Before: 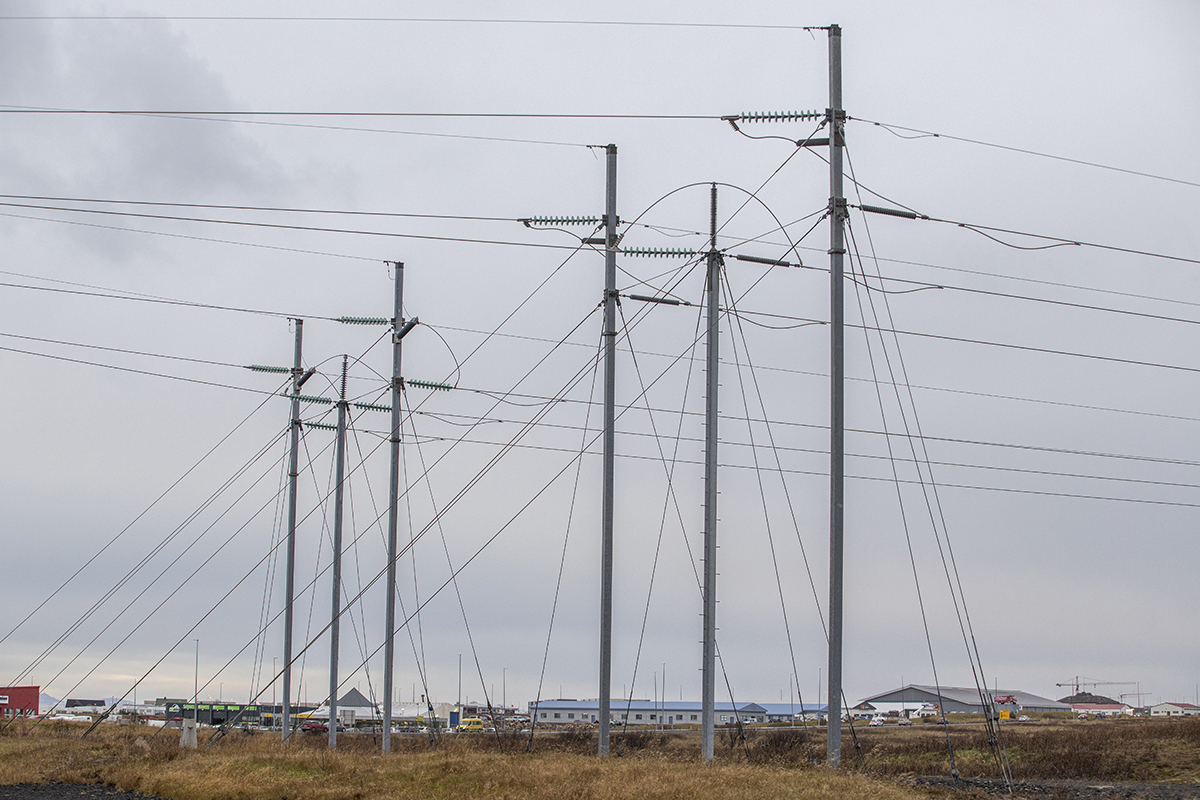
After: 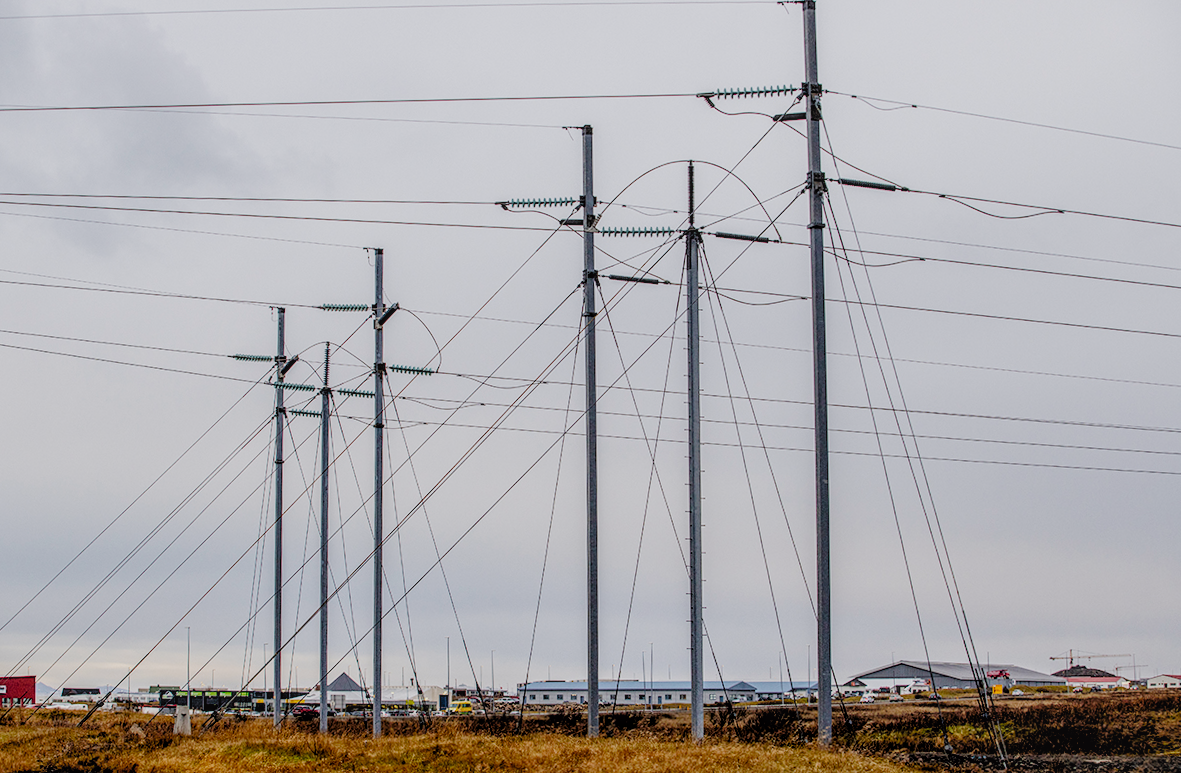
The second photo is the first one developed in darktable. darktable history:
tone curve: curves: ch0 [(0, 0.024) (0.119, 0.146) (0.474, 0.485) (0.718, 0.739) (0.817, 0.839) (1, 0.998)]; ch1 [(0, 0) (0.377, 0.416) (0.439, 0.451) (0.477, 0.477) (0.501, 0.503) (0.538, 0.544) (0.58, 0.602) (0.664, 0.676) (0.783, 0.804) (1, 1)]; ch2 [(0, 0) (0.38, 0.405) (0.463, 0.456) (0.498, 0.497) (0.524, 0.535) (0.578, 0.576) (0.648, 0.665) (1, 1)], color space Lab, independent channels, preserve colors none
local contrast: on, module defaults
filmic rgb: black relative exposure -2.85 EV, white relative exposure 4.56 EV, hardness 1.77, contrast 1.25, preserve chrominance no, color science v5 (2021)
rotate and perspective: rotation -1.32°, lens shift (horizontal) -0.031, crop left 0.015, crop right 0.985, crop top 0.047, crop bottom 0.982
